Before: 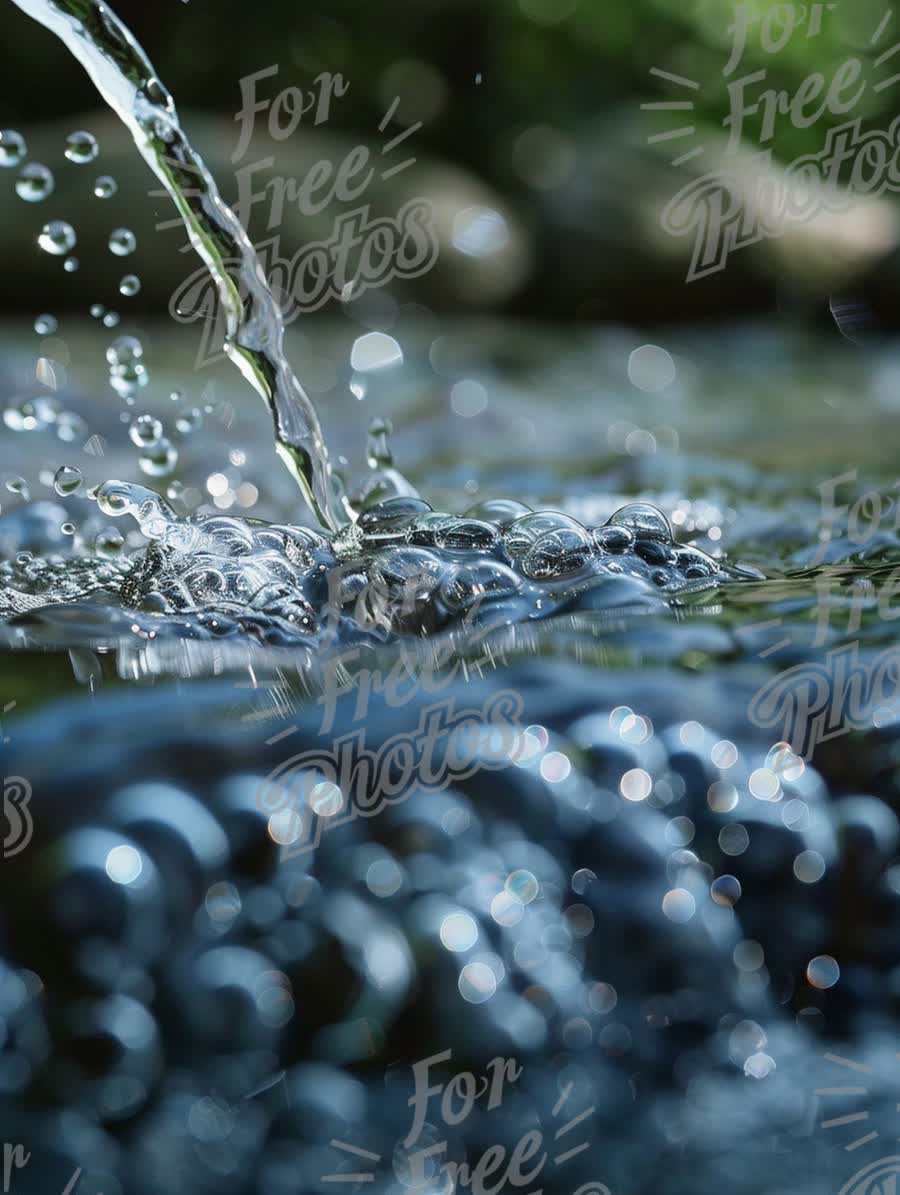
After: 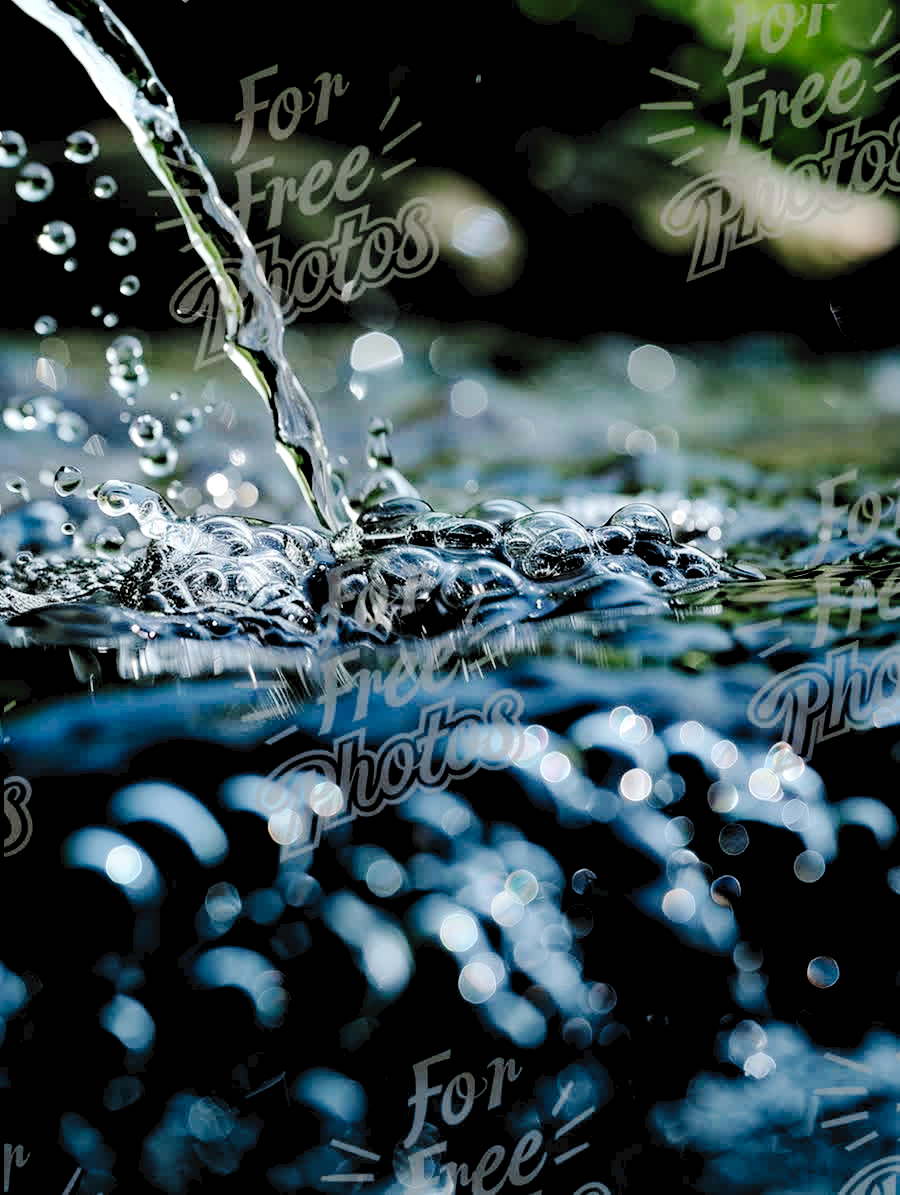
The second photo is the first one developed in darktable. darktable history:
tone curve: curves: ch0 [(0, 0) (0.003, 0.036) (0.011, 0.039) (0.025, 0.039) (0.044, 0.043) (0.069, 0.05) (0.1, 0.072) (0.136, 0.102) (0.177, 0.144) (0.224, 0.204) (0.277, 0.288) (0.335, 0.384) (0.399, 0.477) (0.468, 0.575) (0.543, 0.652) (0.623, 0.724) (0.709, 0.785) (0.801, 0.851) (0.898, 0.915) (1, 1)], preserve colors none
rgb levels: levels [[0.034, 0.472, 0.904], [0, 0.5, 1], [0, 0.5, 1]]
haze removal: strength 0.29, distance 0.25, compatibility mode true, adaptive false
